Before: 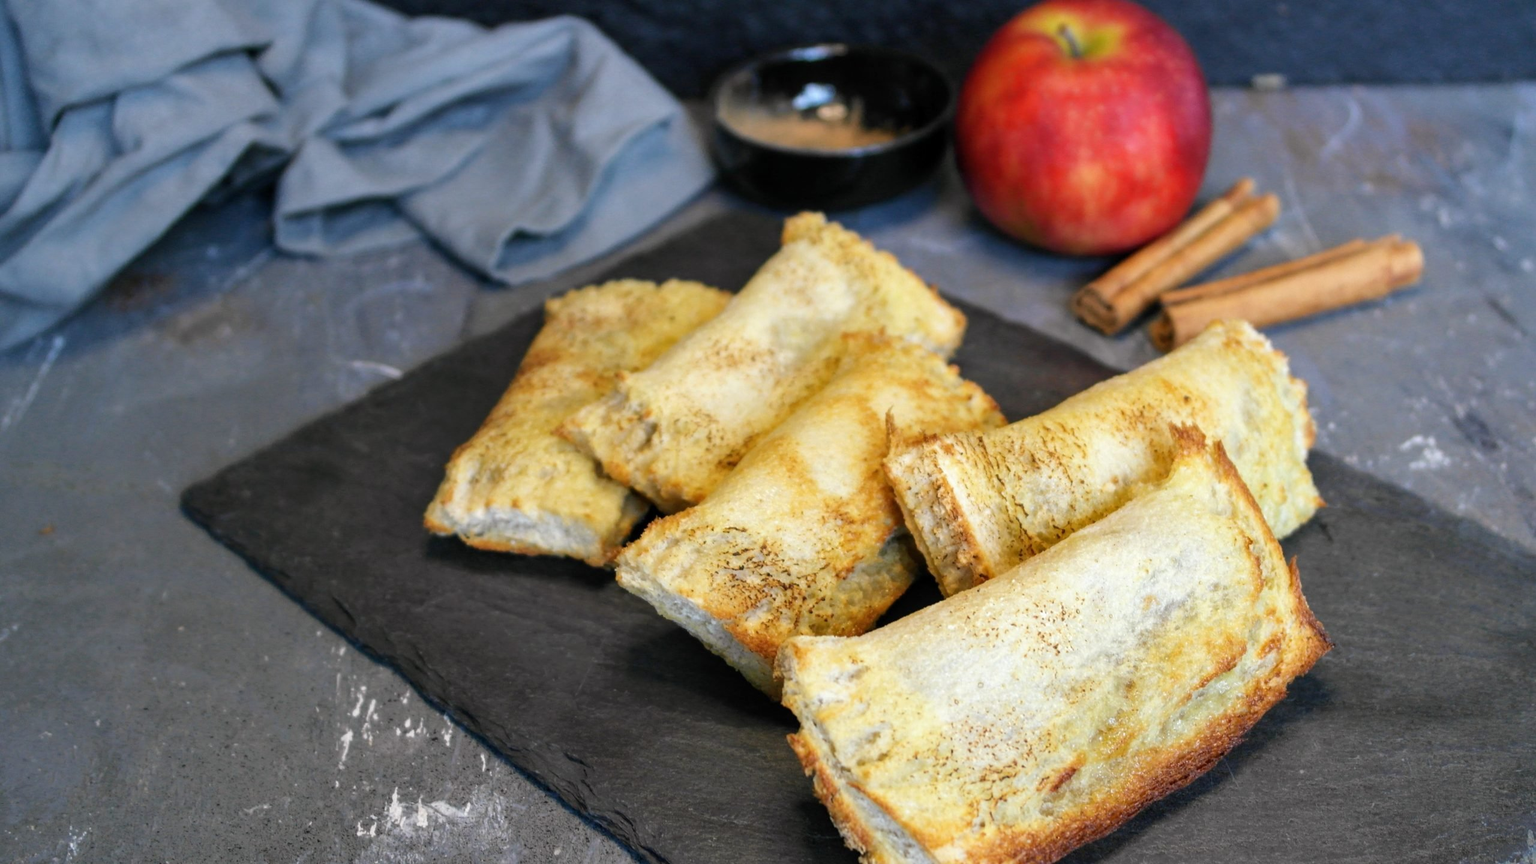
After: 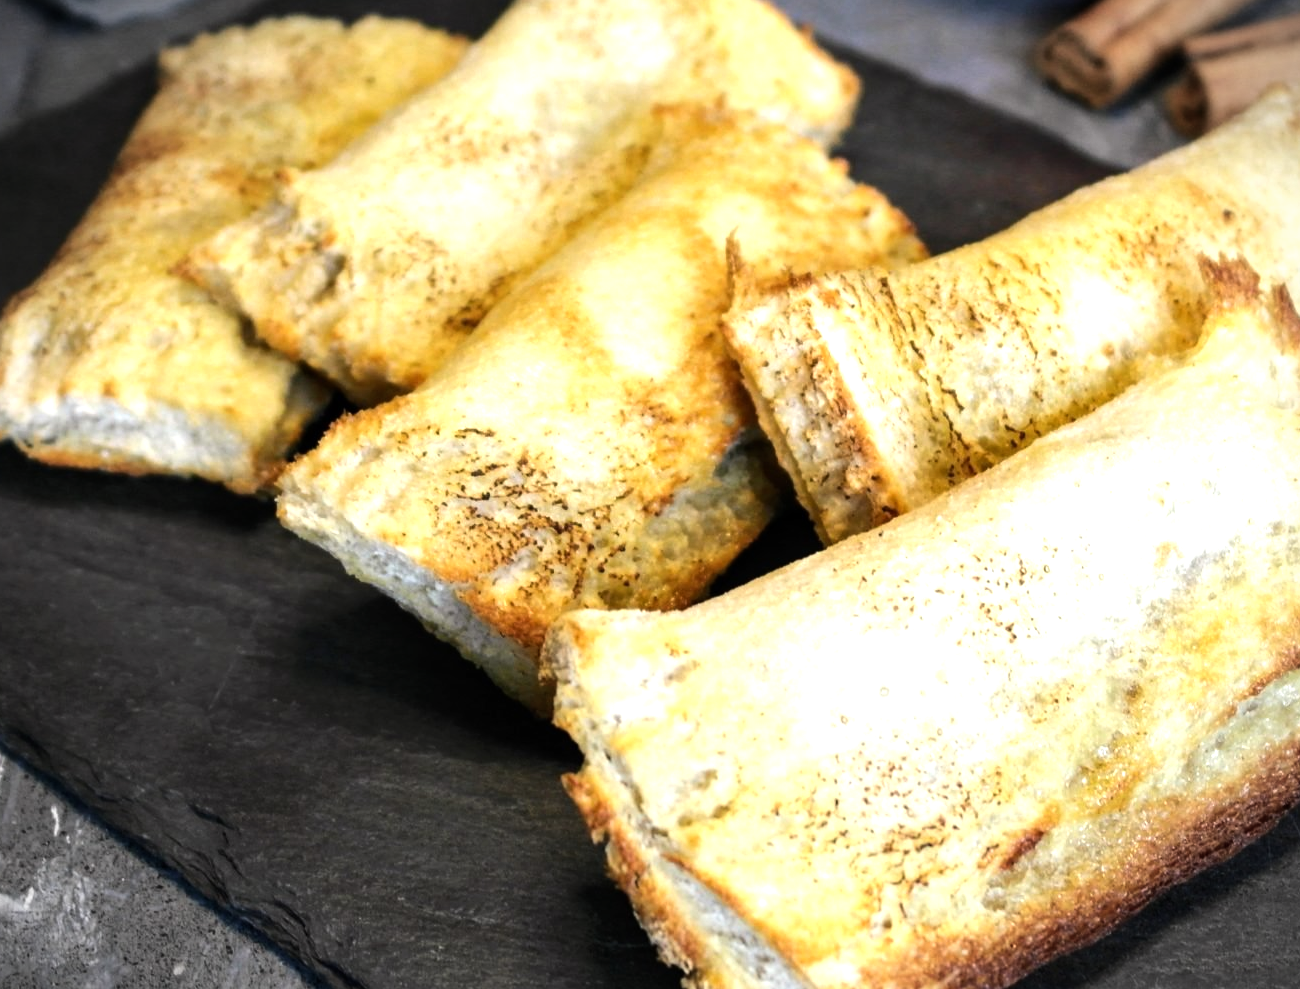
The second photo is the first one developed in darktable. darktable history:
vignetting: fall-off start 89.41%, fall-off radius 43.27%, width/height ratio 1.164, unbound false
crop and rotate: left 29.33%, top 31.298%, right 19.855%
tone equalizer: -8 EV -0.757 EV, -7 EV -0.694 EV, -6 EV -0.636 EV, -5 EV -0.408 EV, -3 EV 0.368 EV, -2 EV 0.6 EV, -1 EV 0.699 EV, +0 EV 0.78 EV, edges refinement/feathering 500, mask exposure compensation -1.57 EV, preserve details no
exposure: compensate highlight preservation false
